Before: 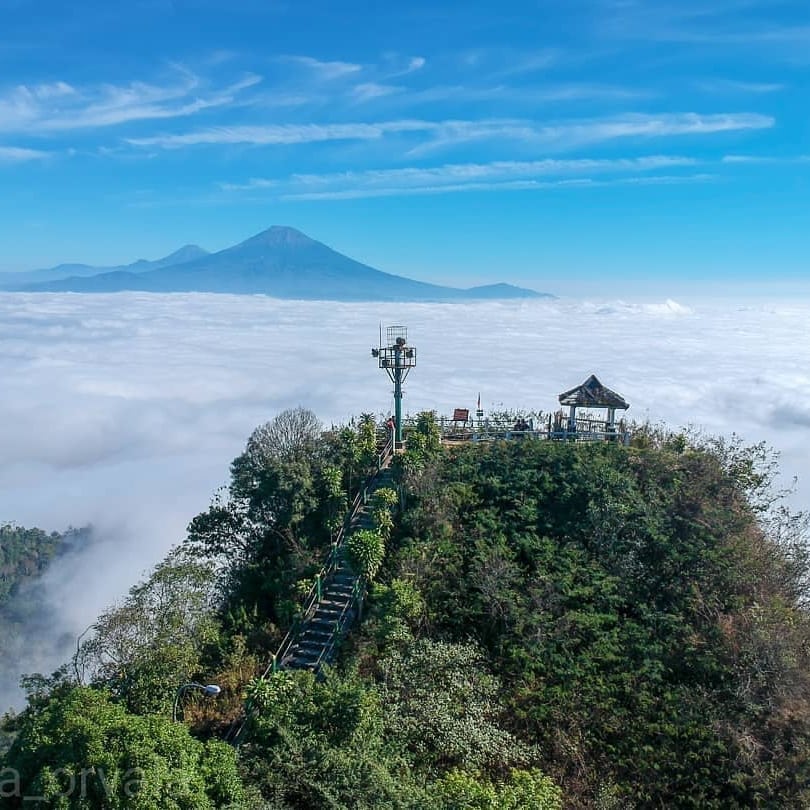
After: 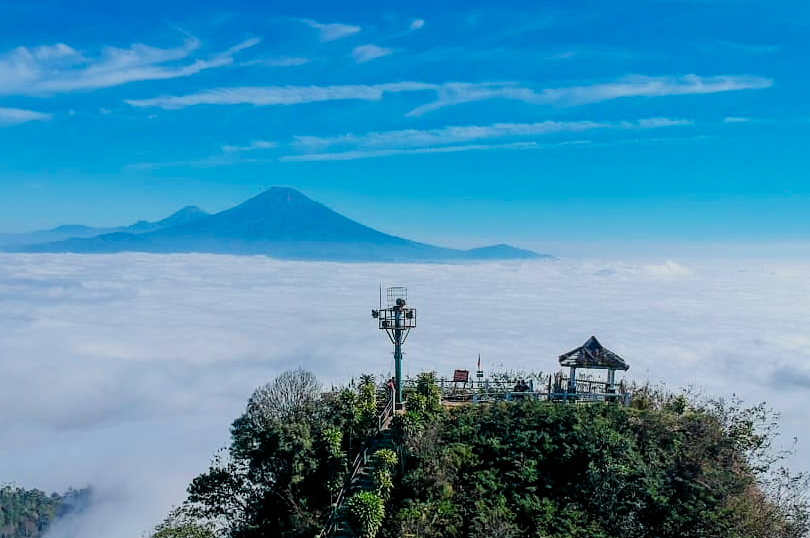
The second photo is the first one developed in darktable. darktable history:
crop and rotate: top 4.832%, bottom 28.708%
tone curve: curves: ch0 [(0, 0) (0.087, 0.054) (0.281, 0.245) (0.532, 0.514) (0.835, 0.818) (0.994, 0.955)]; ch1 [(0, 0) (0.27, 0.195) (0.406, 0.435) (0.452, 0.474) (0.495, 0.5) (0.514, 0.508) (0.537, 0.556) (0.654, 0.689) (1, 1)]; ch2 [(0, 0) (0.269, 0.299) (0.459, 0.441) (0.498, 0.499) (0.523, 0.52) (0.551, 0.549) (0.633, 0.625) (0.659, 0.681) (0.718, 0.764) (1, 1)], preserve colors none
filmic rgb: black relative exposure -7.75 EV, white relative exposure 4.42 EV, target black luminance 0%, hardness 3.76, latitude 50.62%, contrast 1.066, highlights saturation mix 8.58%, shadows ↔ highlights balance -0.235%, color science v4 (2020)
